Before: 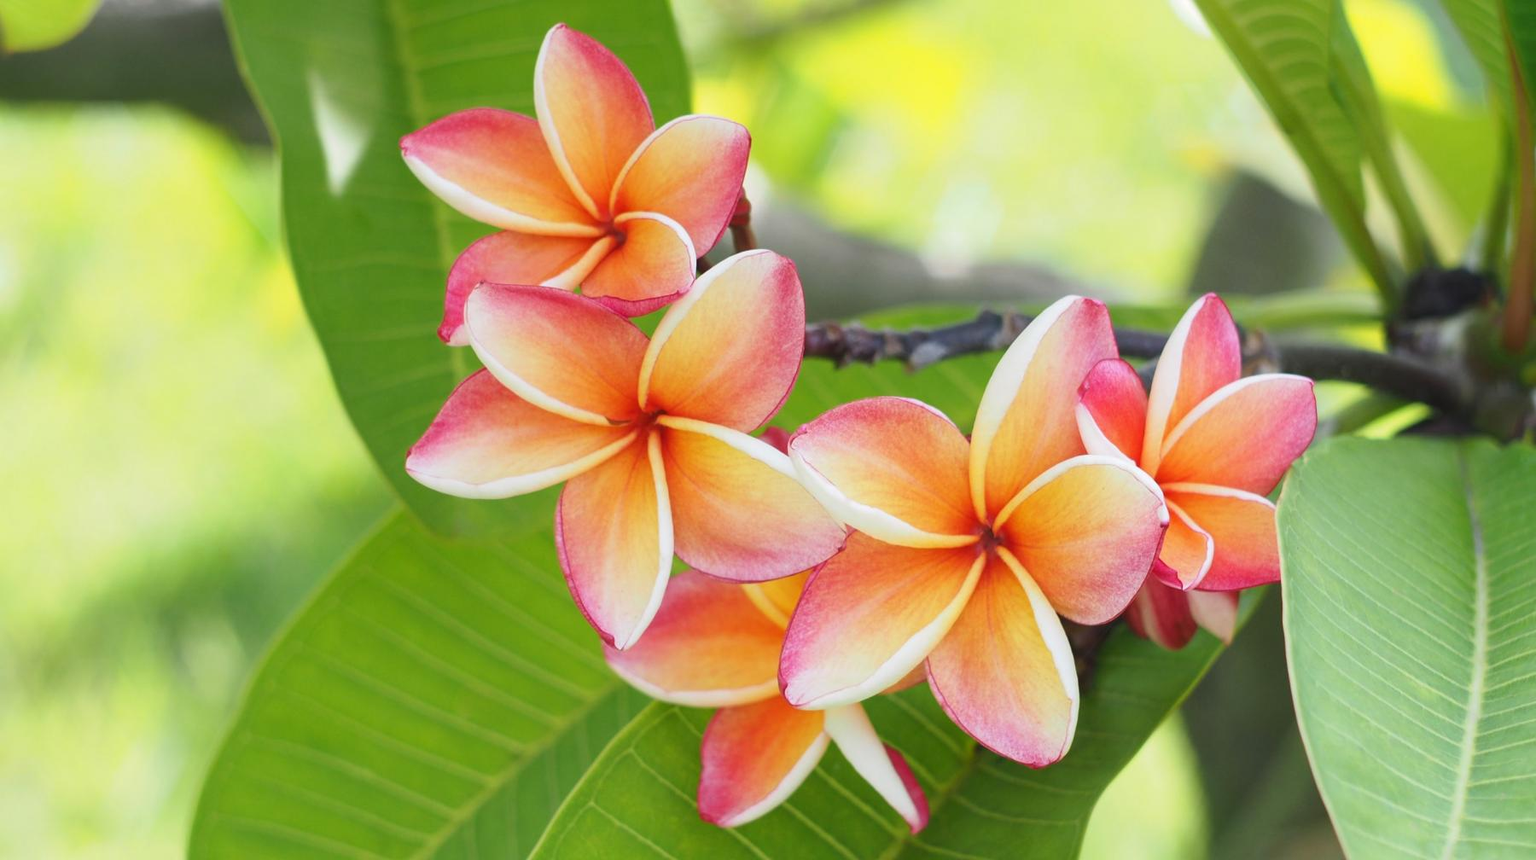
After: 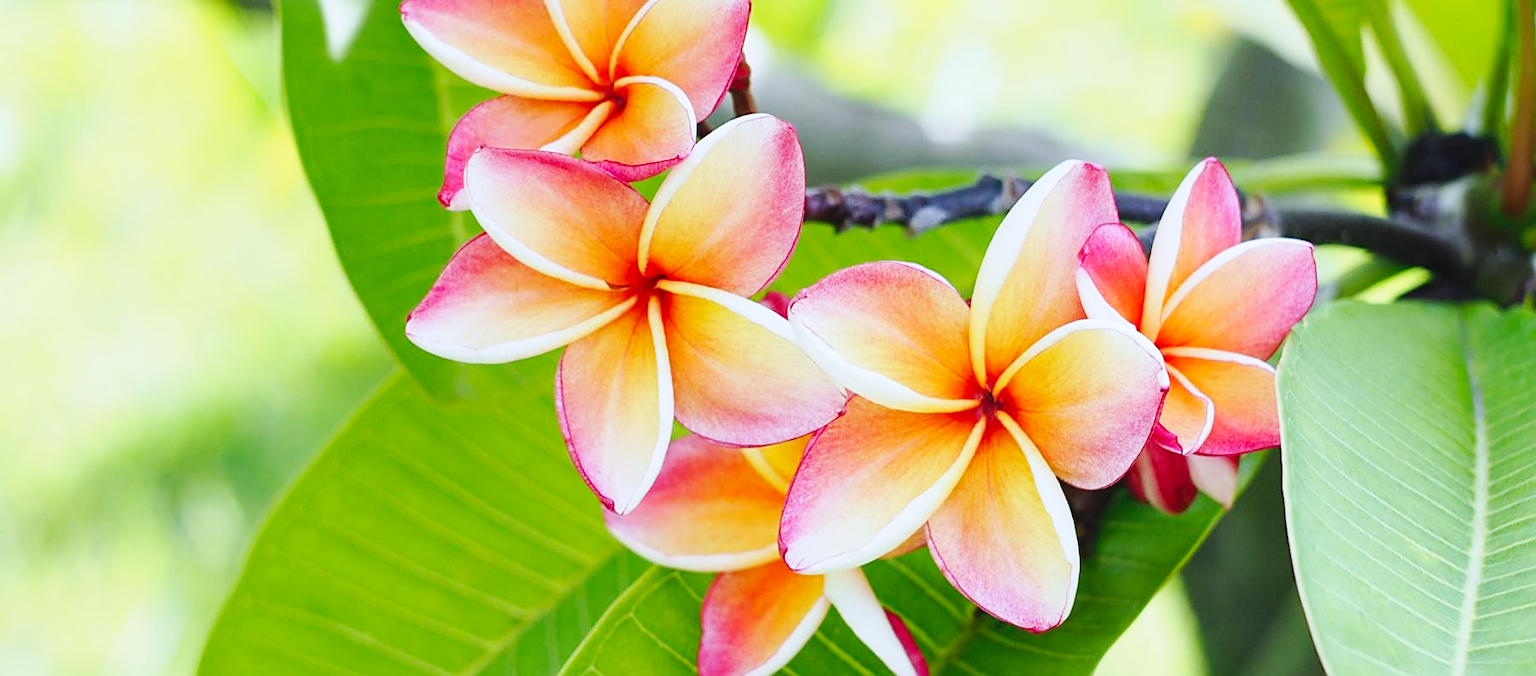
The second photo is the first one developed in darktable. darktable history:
crop and rotate: top 15.774%, bottom 5.506%
base curve: curves: ch0 [(0, 0) (0.036, 0.025) (0.121, 0.166) (0.206, 0.329) (0.605, 0.79) (1, 1)], preserve colors none
white balance: red 0.931, blue 1.11
sharpen: on, module defaults
